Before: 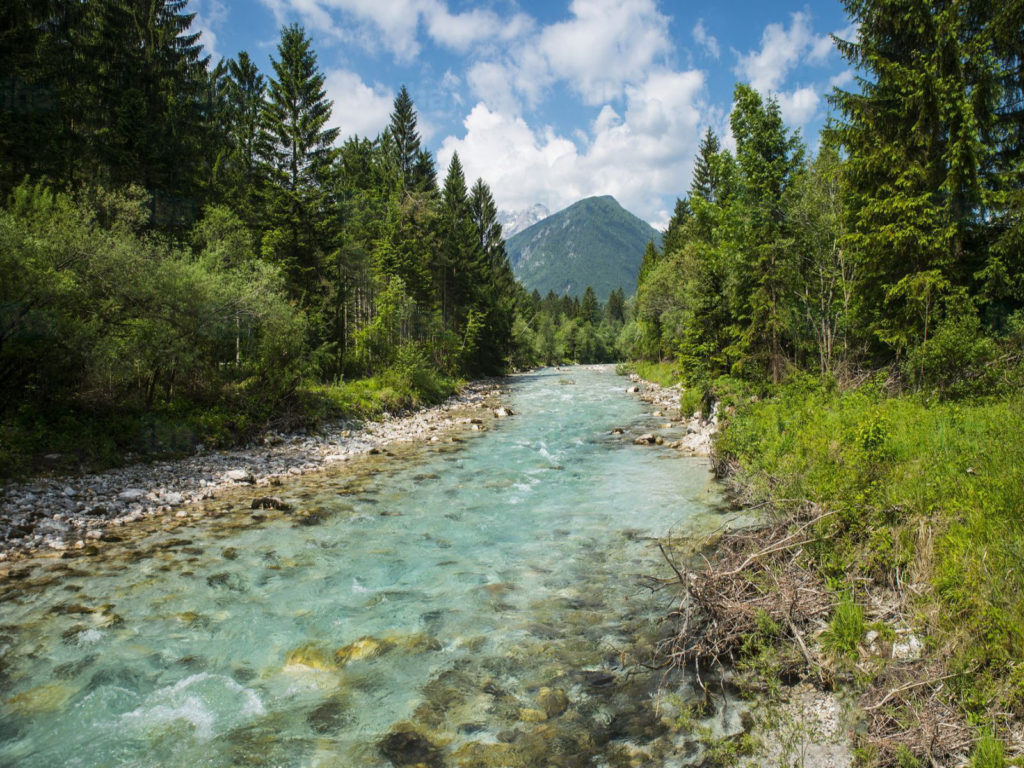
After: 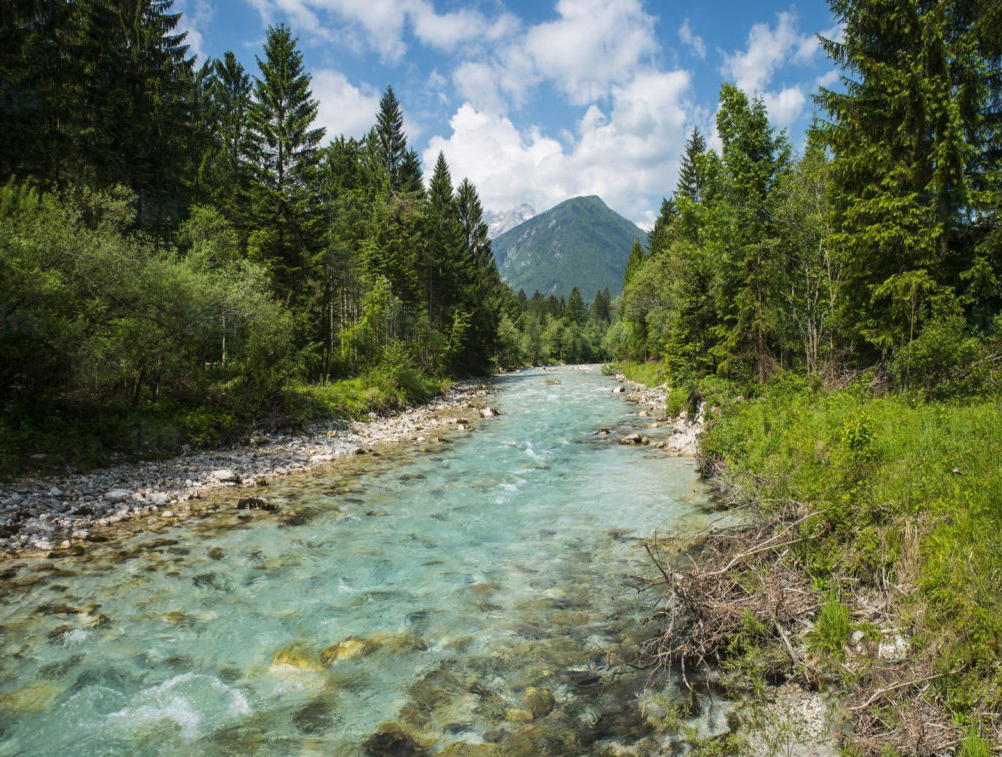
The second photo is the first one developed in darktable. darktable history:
crop and rotate: left 1.455%, right 0.634%, bottom 1.392%
